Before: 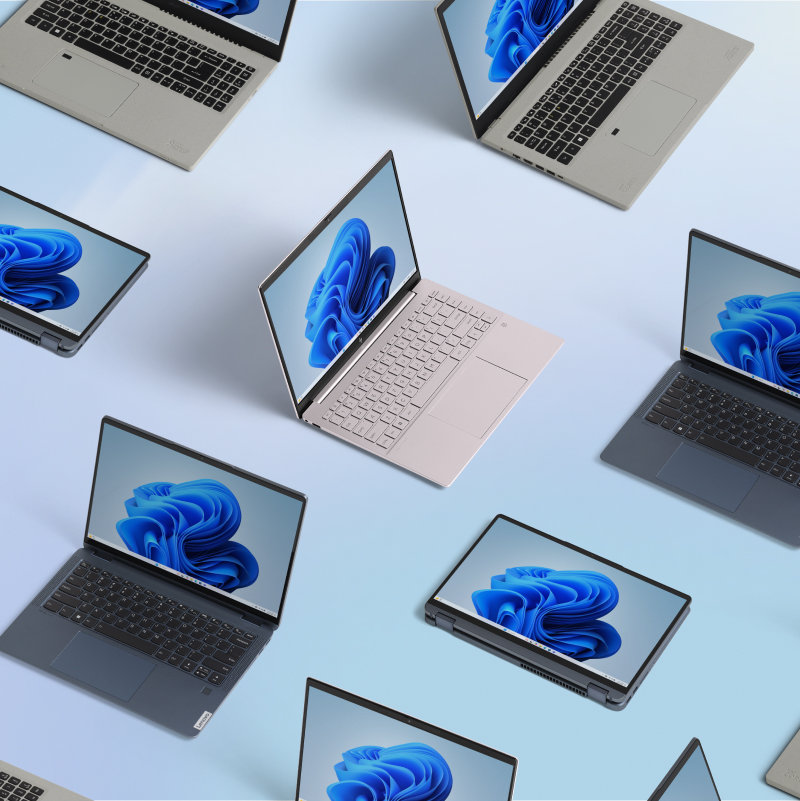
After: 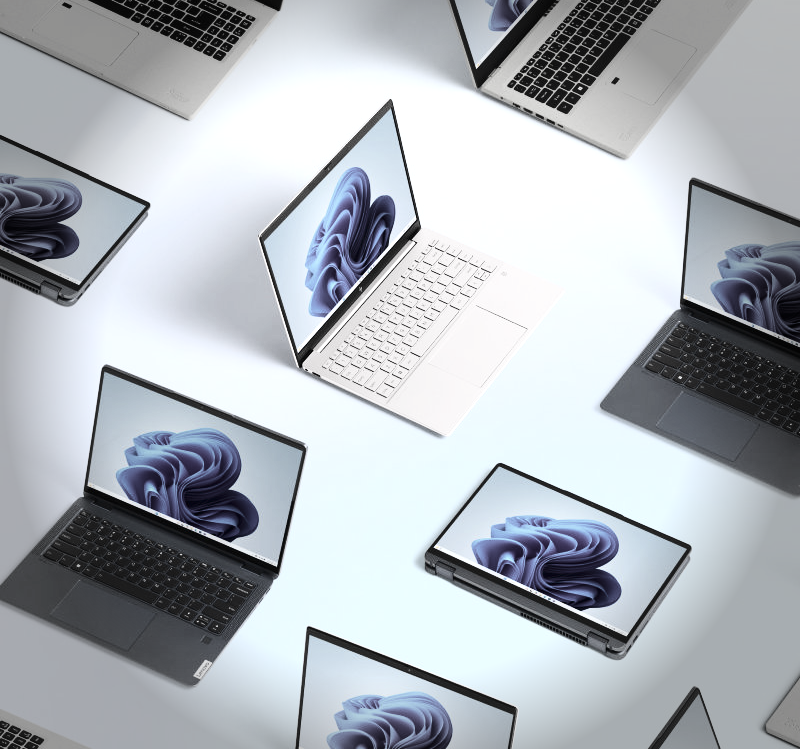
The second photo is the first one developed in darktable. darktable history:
vignetting: fall-off start 75.99%, fall-off radius 26.14%, brightness -0.575, width/height ratio 0.974
color zones: curves: ch1 [(0.238, 0.163) (0.476, 0.2) (0.733, 0.322) (0.848, 0.134)]
contrast brightness saturation: contrast 0.253, saturation -0.306
crop and rotate: top 6.386%
exposure: exposure 0.568 EV, compensate exposure bias true, compensate highlight preservation false
